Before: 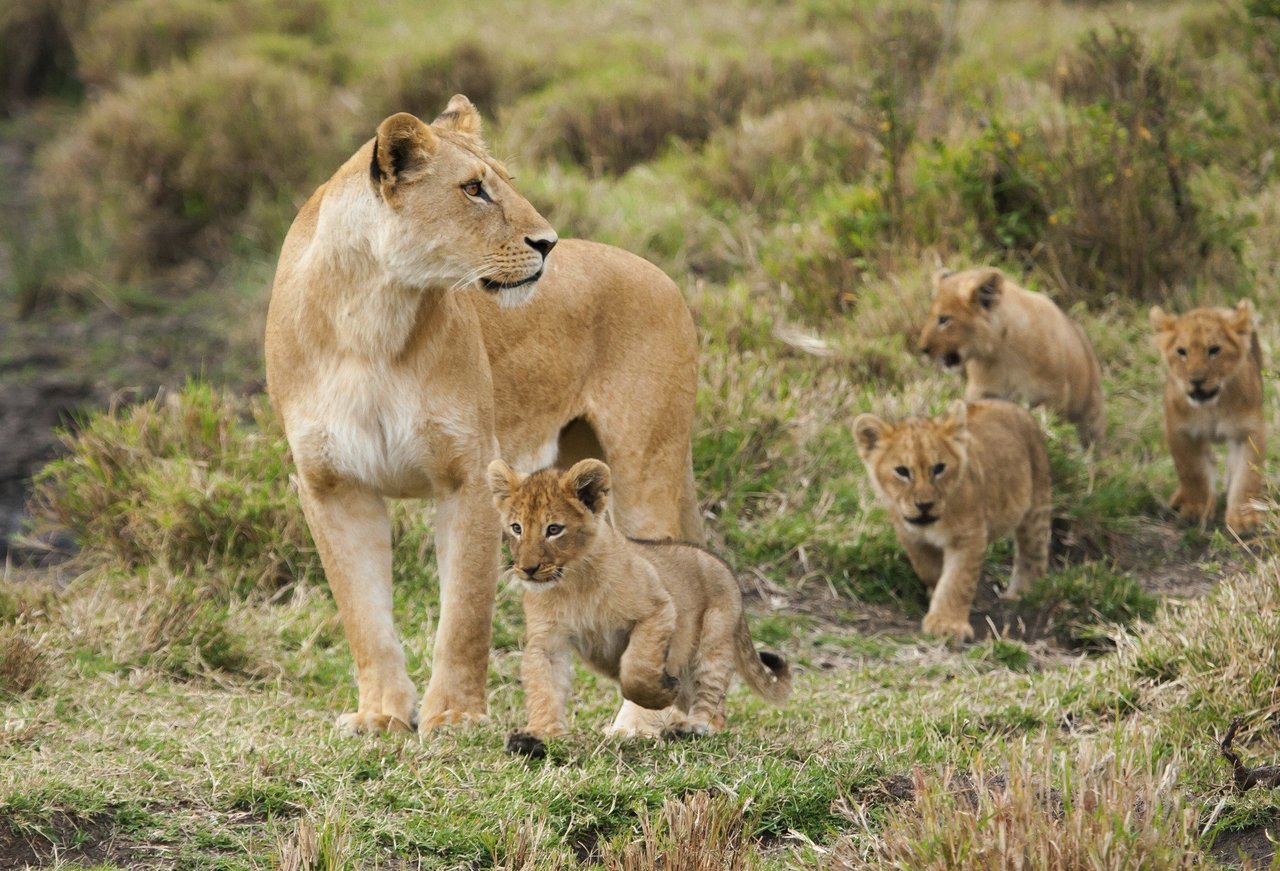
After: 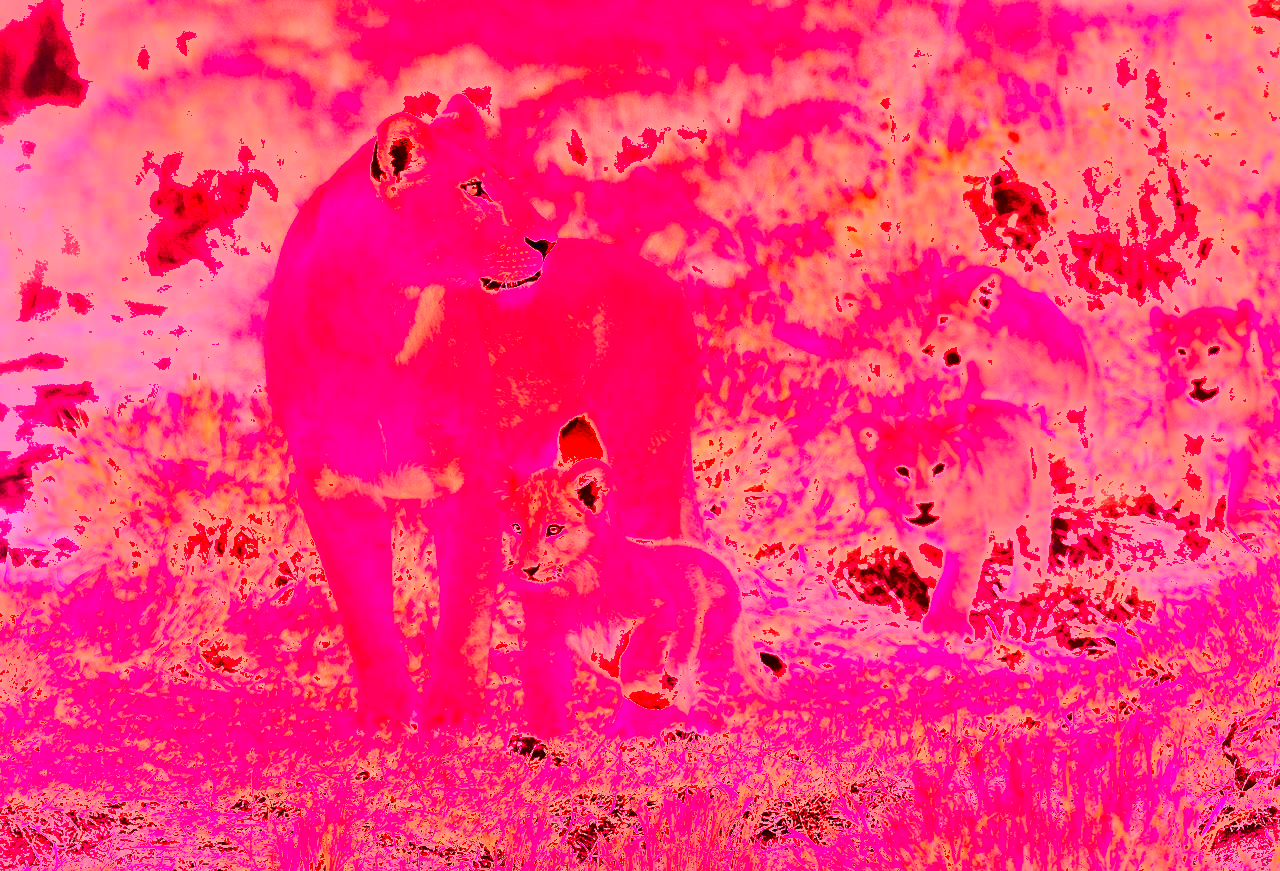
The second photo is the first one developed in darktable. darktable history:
white balance: red 4.26, blue 1.802
shadows and highlights: shadows 32, highlights -32, soften with gaussian
sharpen: amount 0.2
exposure: black level correction 0, exposure 0.9 EV, compensate highlight preservation false
